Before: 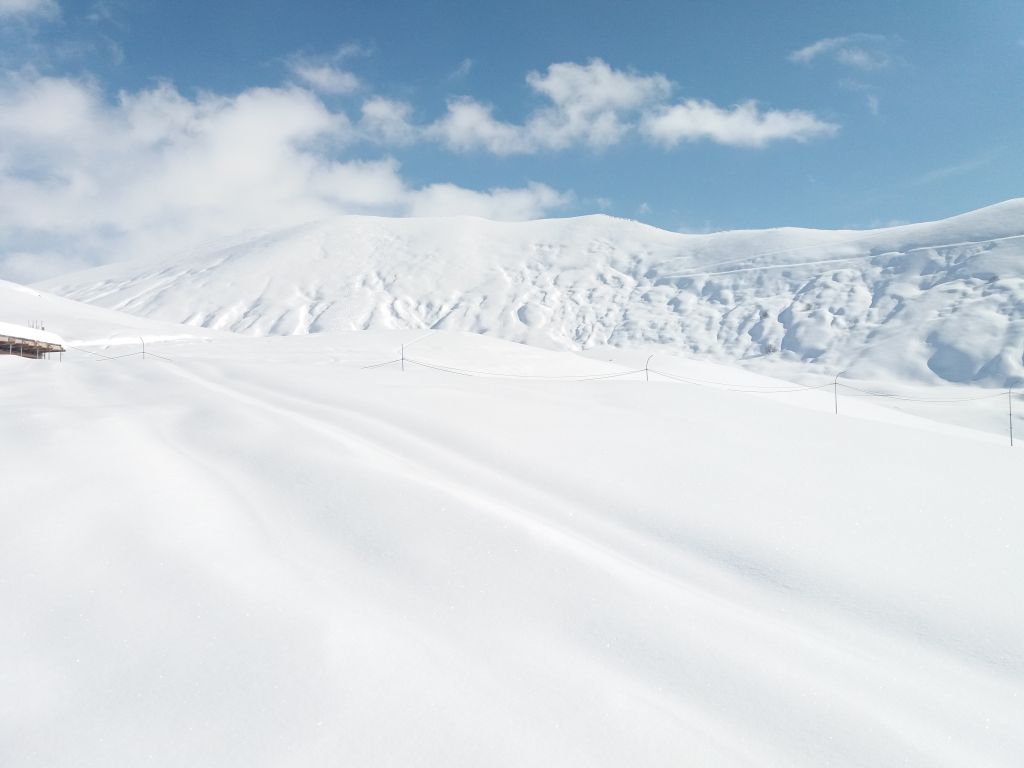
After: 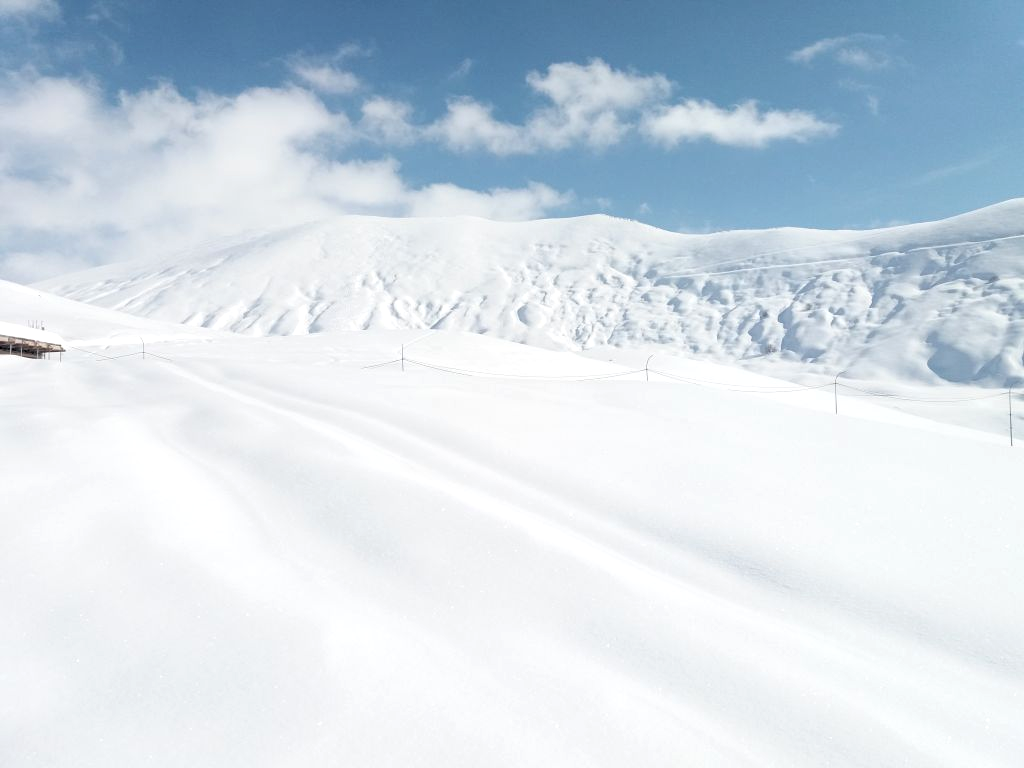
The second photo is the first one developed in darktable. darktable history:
base curve: preserve colors none
rgb levels: levels [[0.034, 0.472, 0.904], [0, 0.5, 1], [0, 0.5, 1]]
